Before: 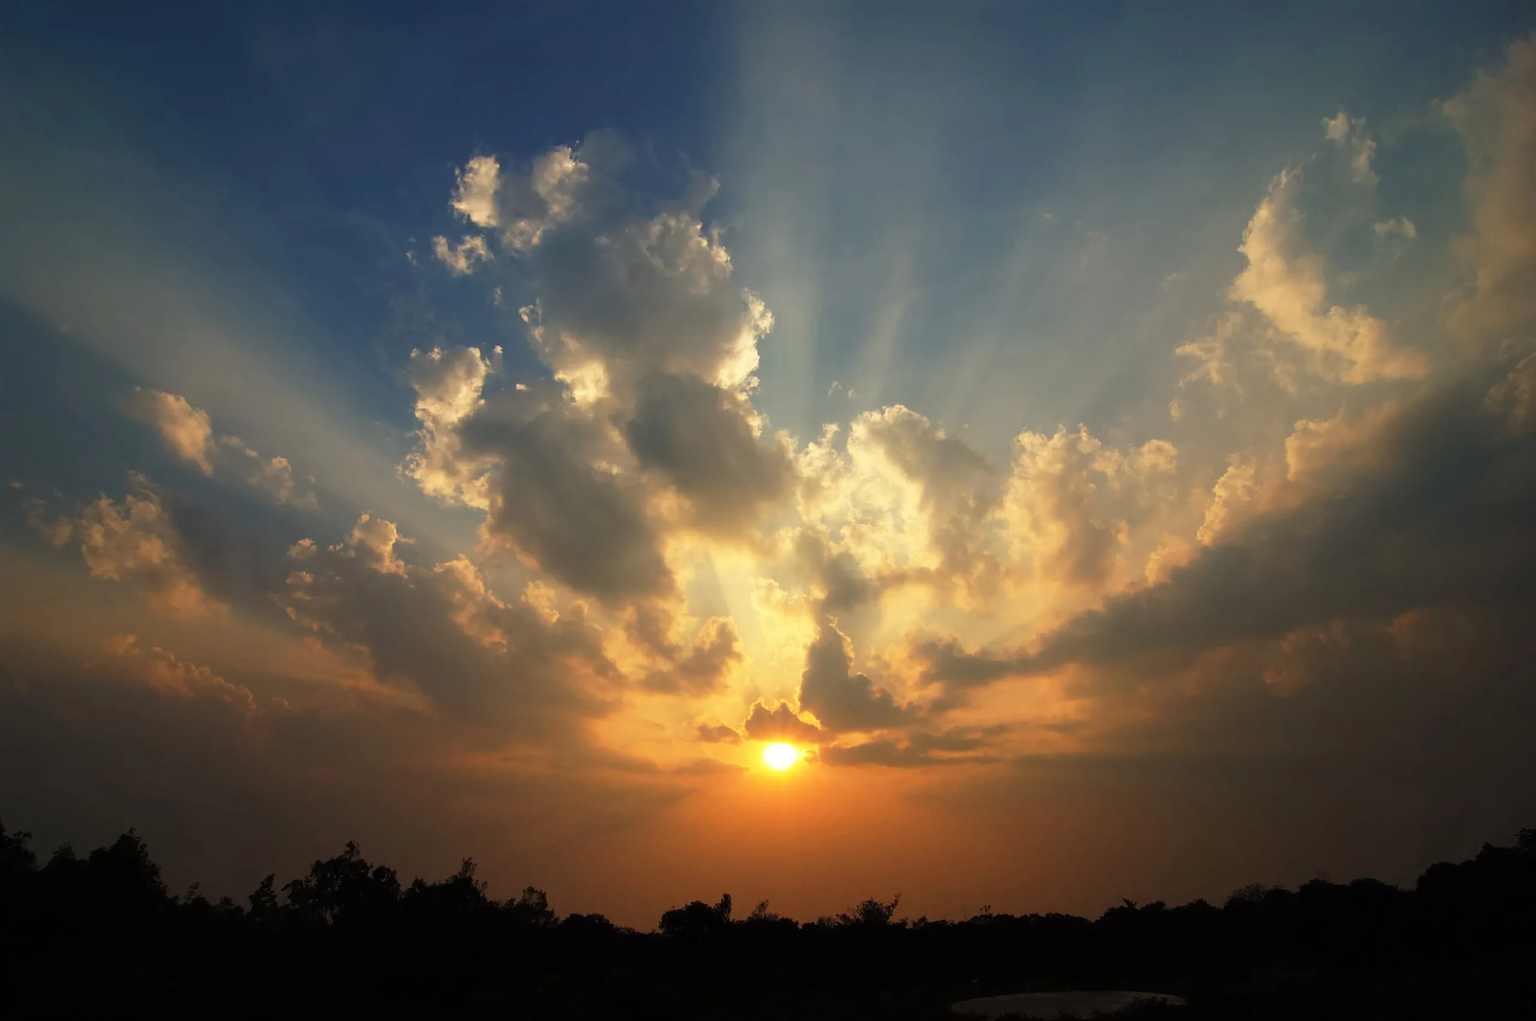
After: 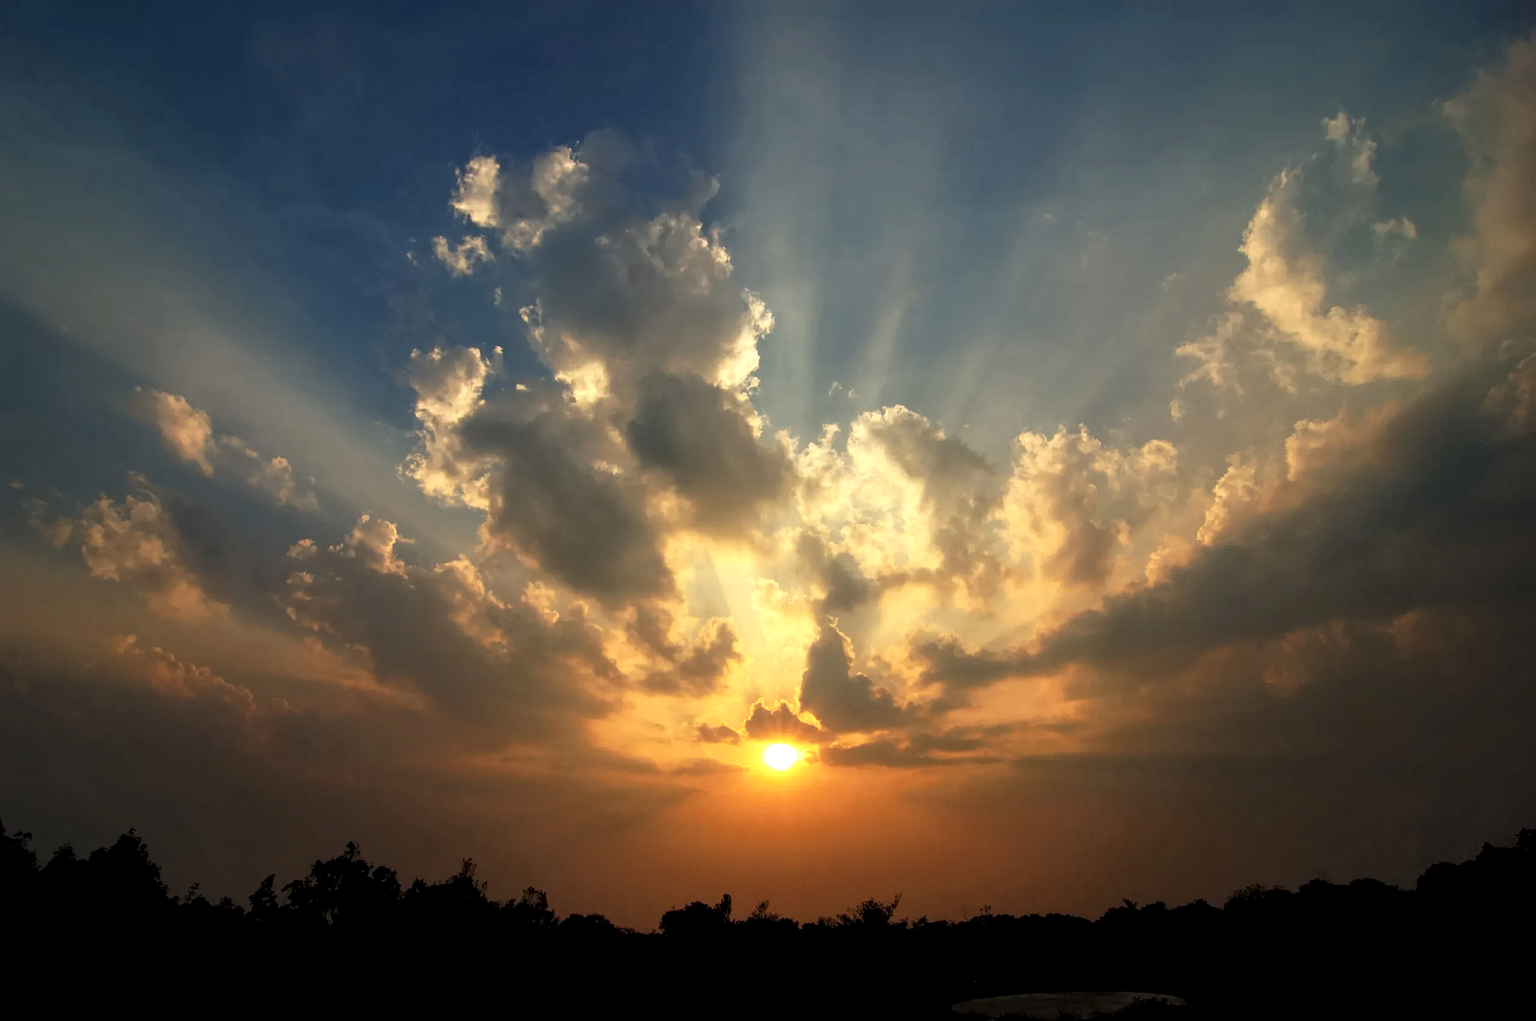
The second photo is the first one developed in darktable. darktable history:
base curve: curves: ch0 [(0, 0) (0.291, 0.288) (0.63, 0.707) (1, 1)]
exposure: exposure -0.019 EV
highlight reconstruction: method clip highlights, clipping threshold 0
local contrast: highlights 103%, shadows 113%, detail 158%, midtone range 0.143
